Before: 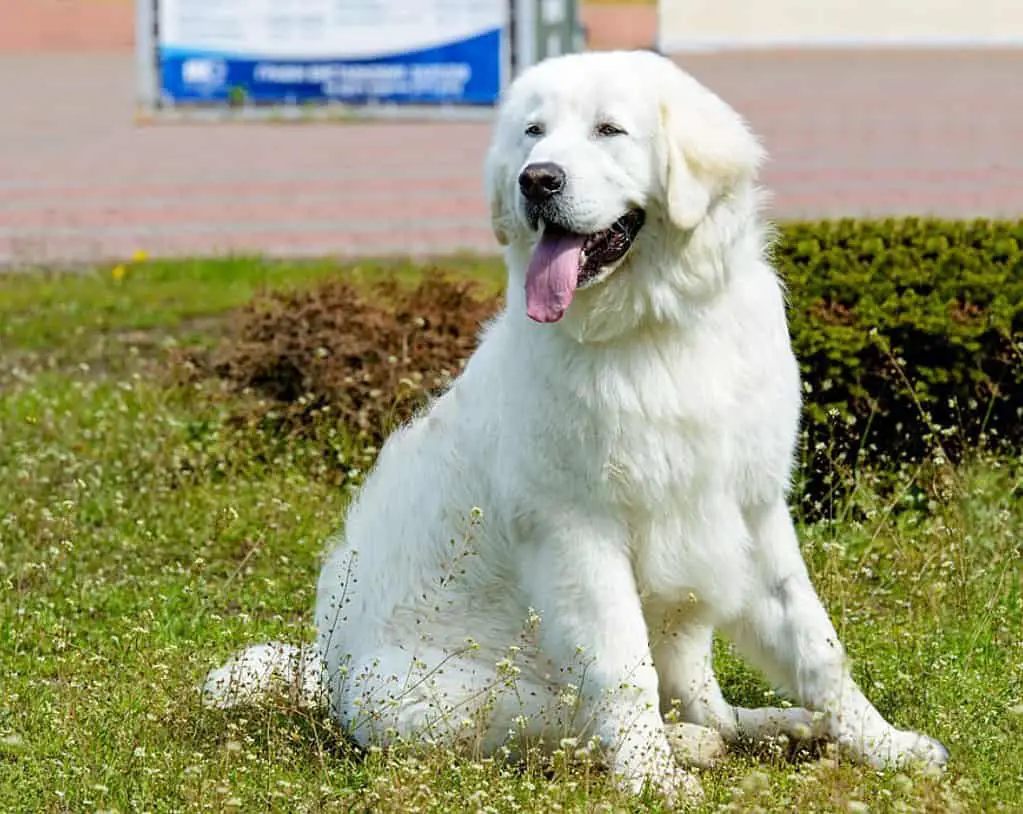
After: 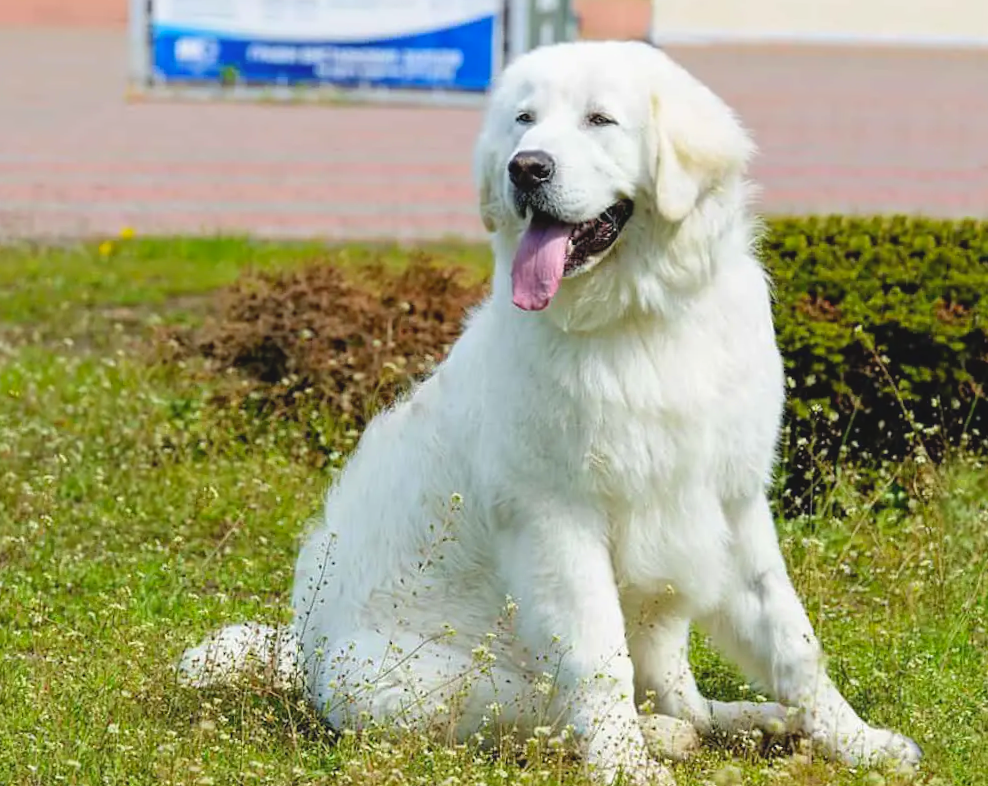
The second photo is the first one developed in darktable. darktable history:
contrast brightness saturation: contrast -0.093, brightness 0.041, saturation 0.081
crop and rotate: angle -1.59°
levels: mode automatic, levels [0, 0.43, 0.984]
